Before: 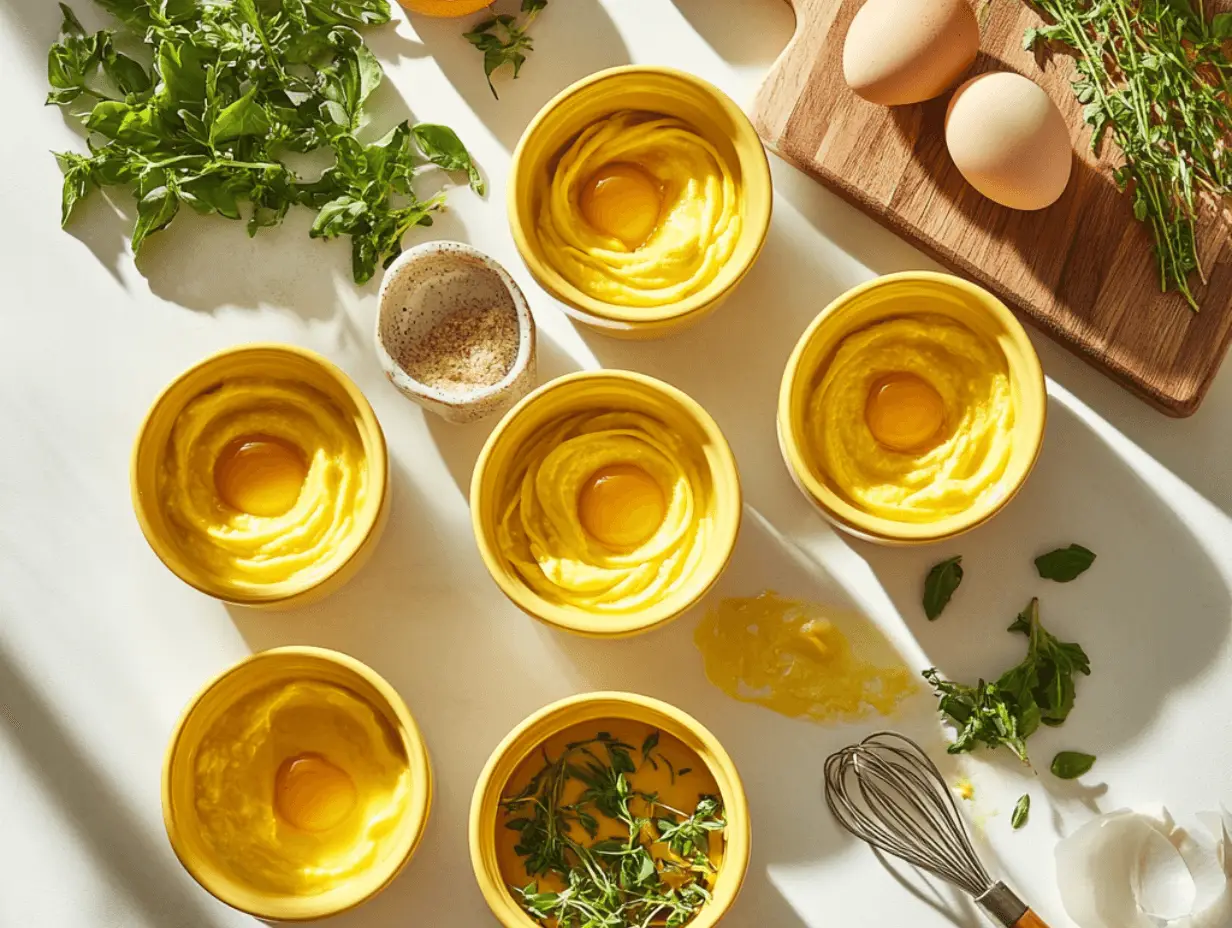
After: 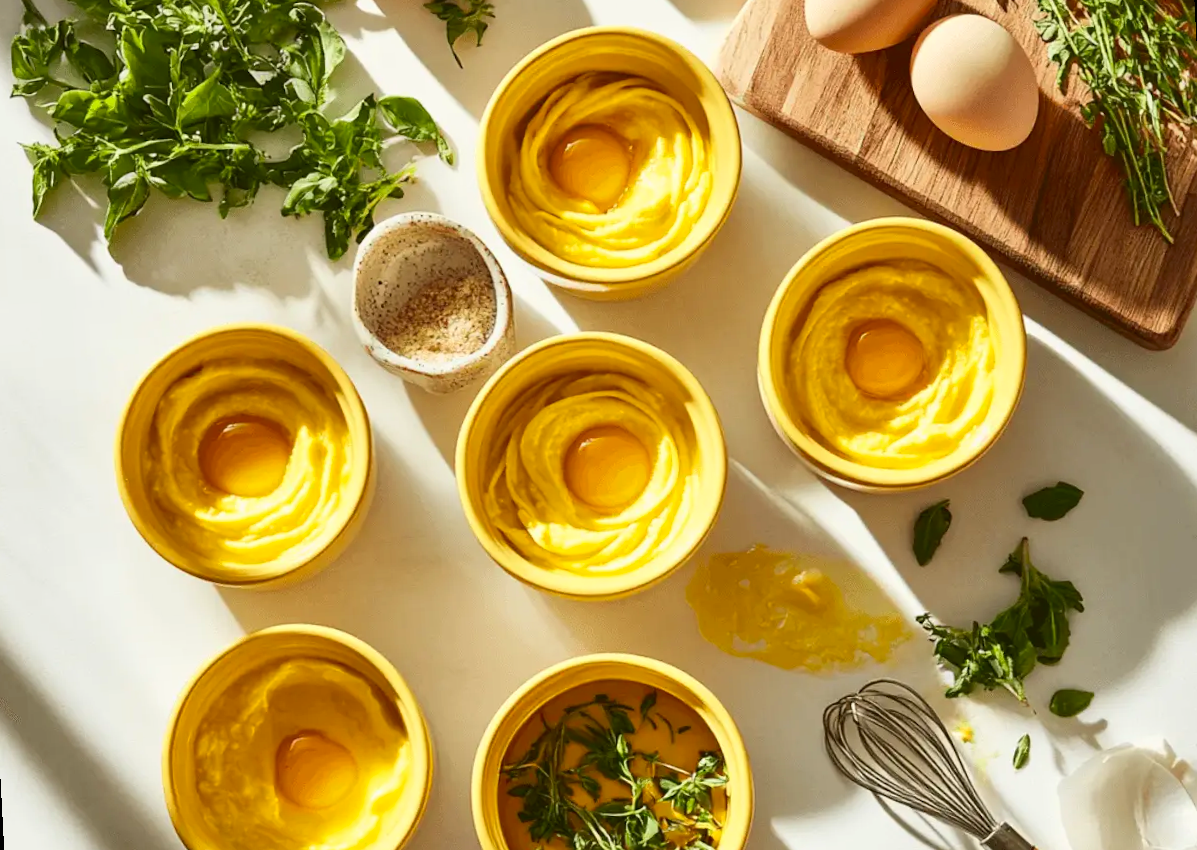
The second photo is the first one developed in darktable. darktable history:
rotate and perspective: rotation -3°, crop left 0.031, crop right 0.968, crop top 0.07, crop bottom 0.93
contrast brightness saturation: contrast 0.15, brightness -0.01, saturation 0.1
